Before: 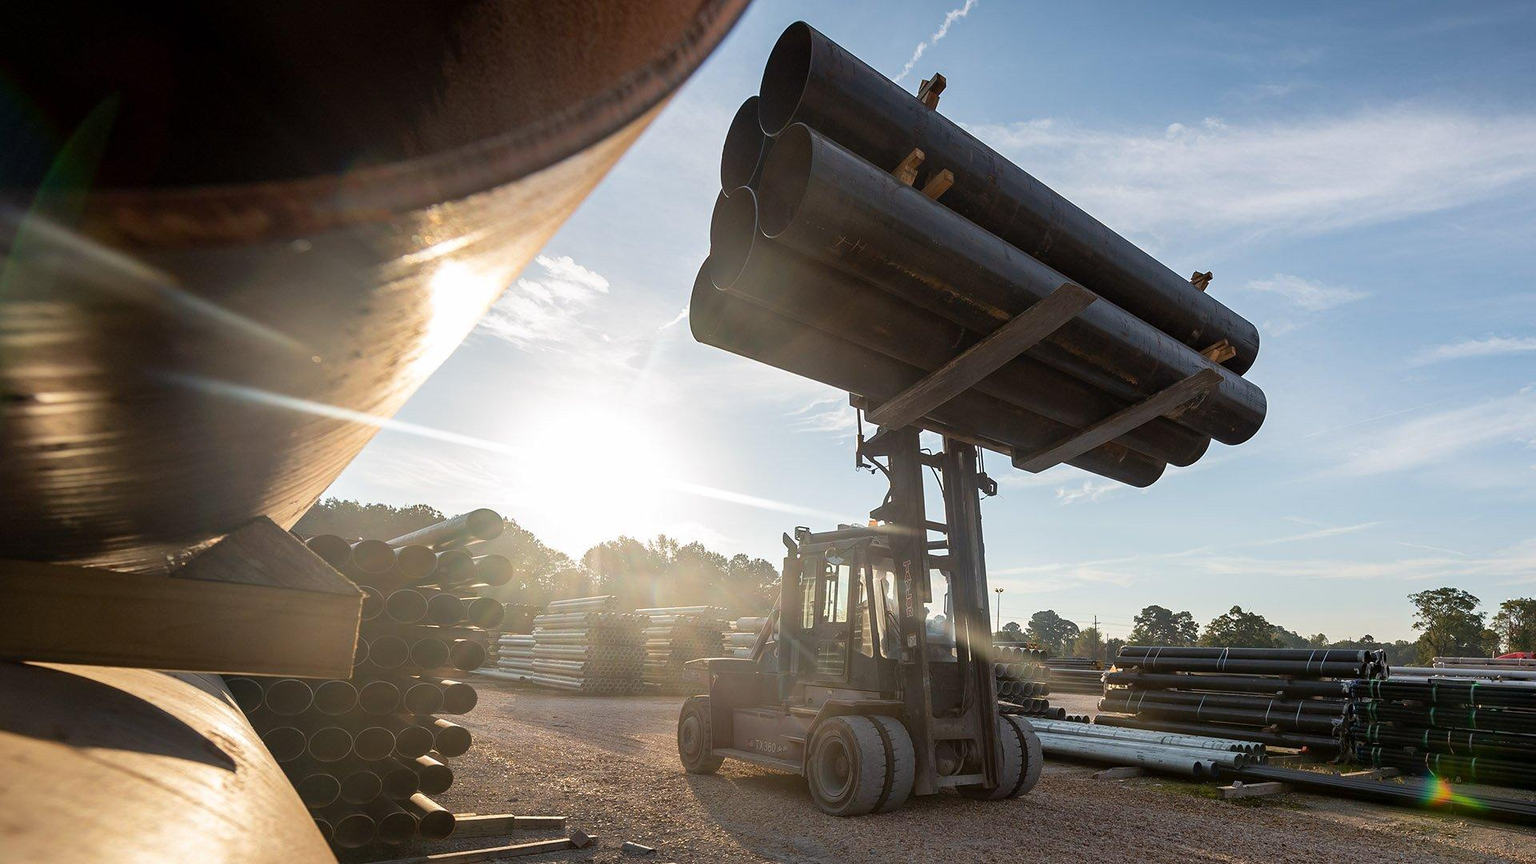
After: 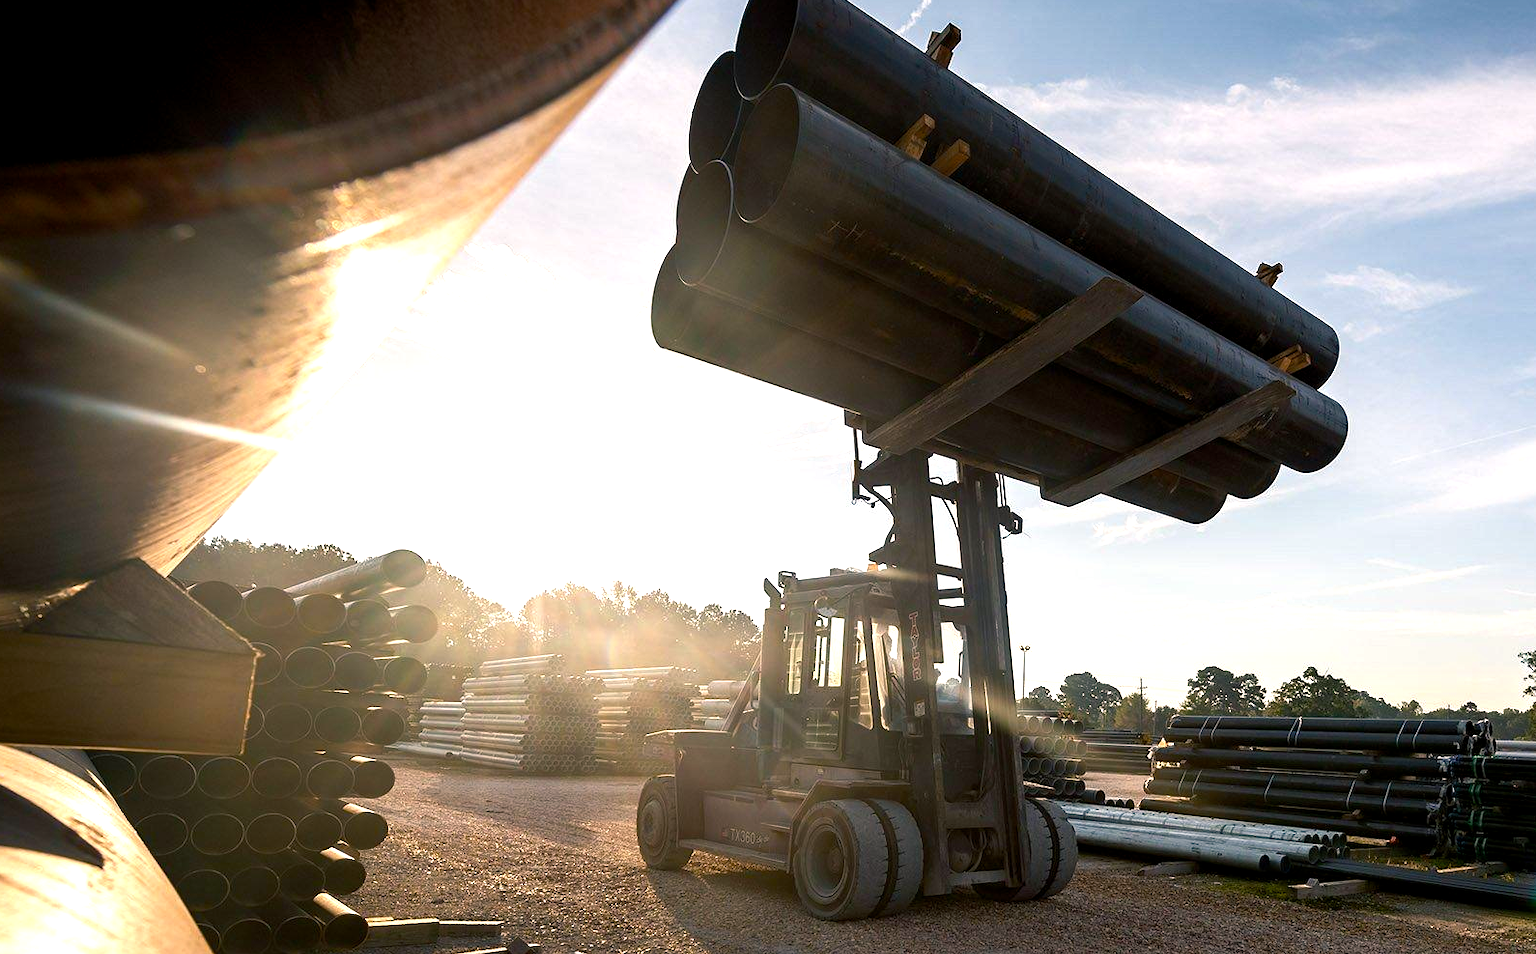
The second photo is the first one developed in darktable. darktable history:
crop: left 9.807%, top 6.259%, right 7.334%, bottom 2.177%
color balance rgb: shadows lift › chroma 2%, shadows lift › hue 185.64°, power › luminance 1.48%, highlights gain › chroma 3%, highlights gain › hue 54.51°, global offset › luminance -0.4%, perceptual saturation grading › highlights -18.47%, perceptual saturation grading › mid-tones 6.62%, perceptual saturation grading › shadows 28.22%, perceptual brilliance grading › highlights 15.68%, perceptual brilliance grading › shadows -14.29%, global vibrance 25.96%, contrast 6.45%
